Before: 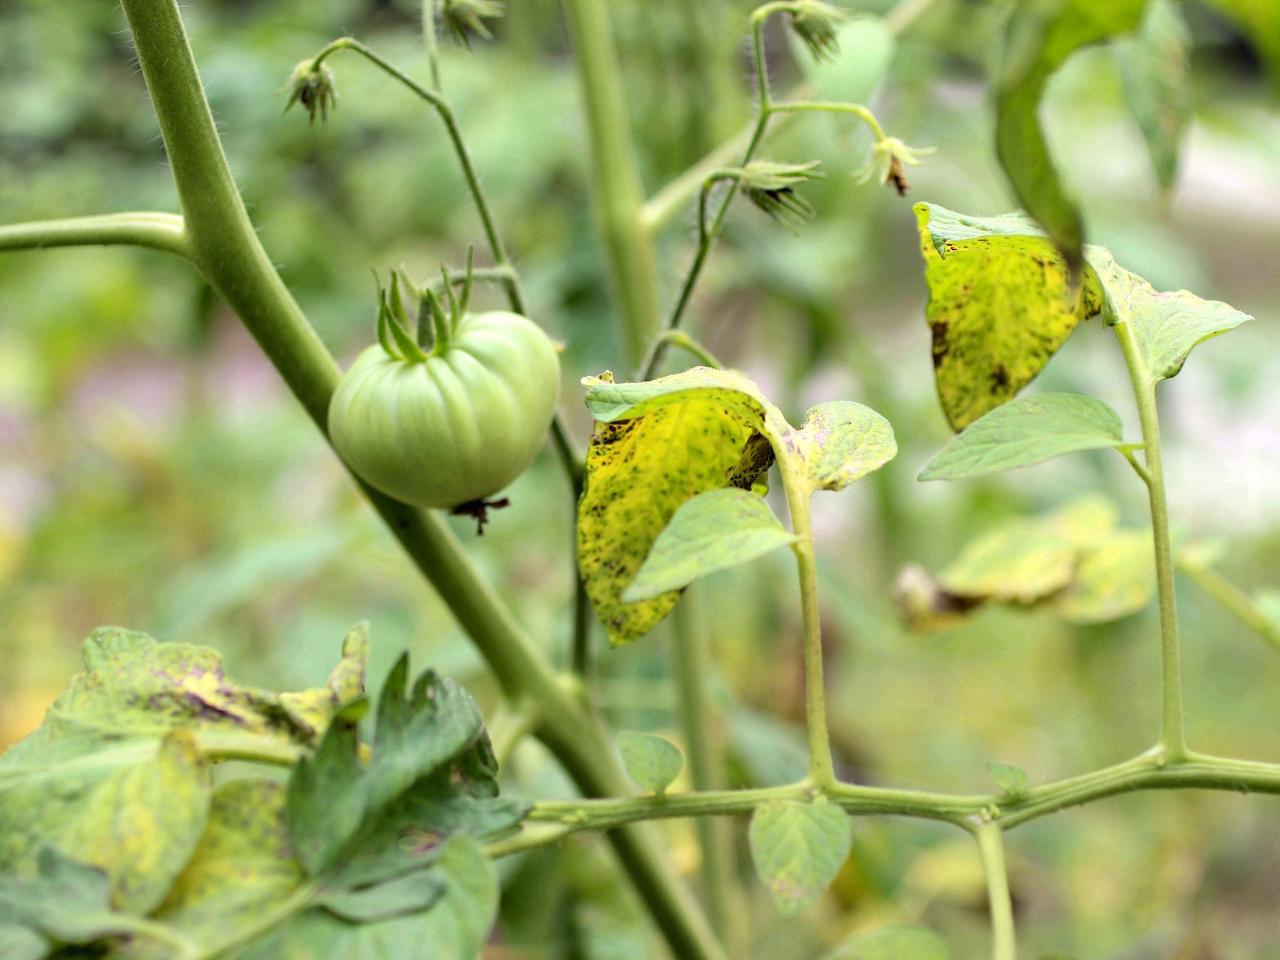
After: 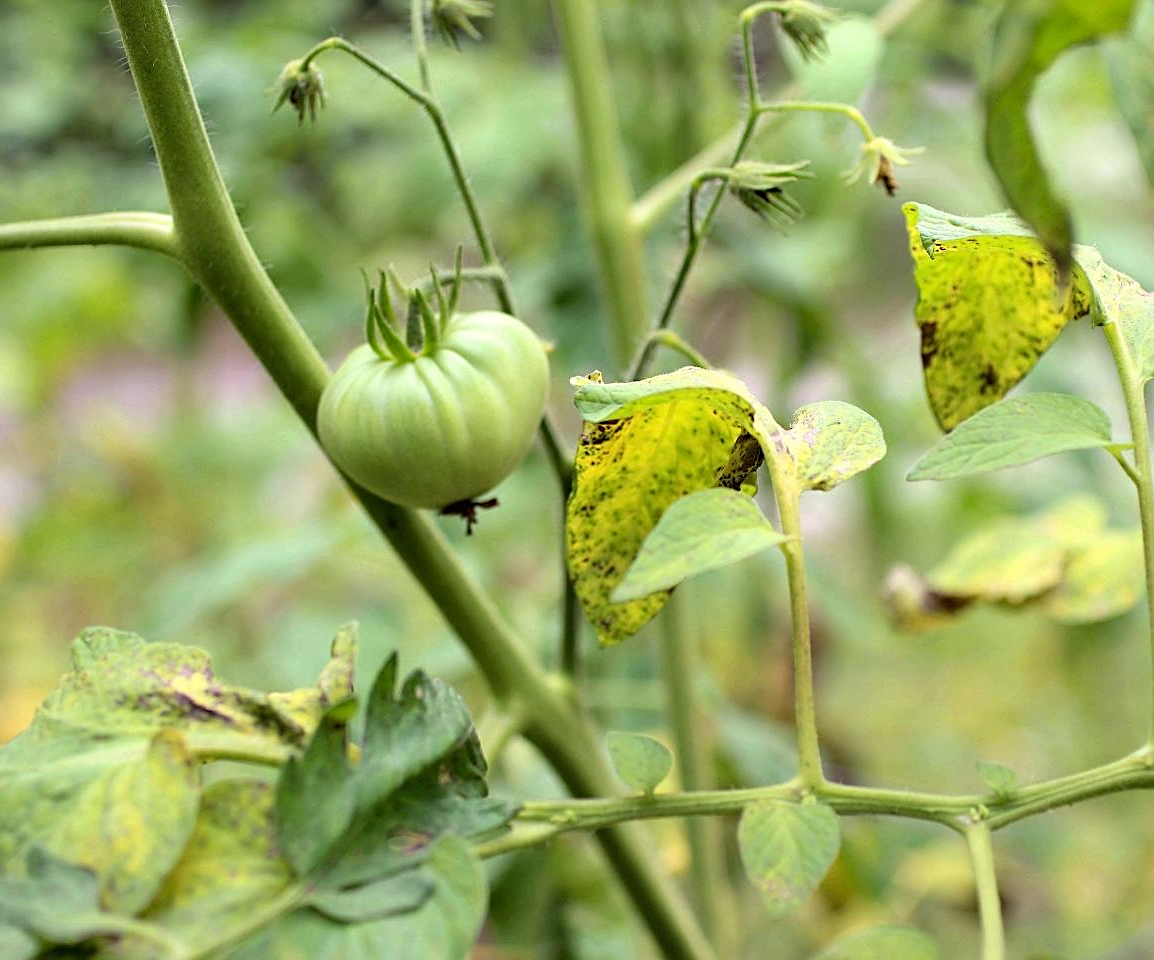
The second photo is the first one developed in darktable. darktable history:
crop and rotate: left 0.894%, right 8.934%
sharpen: on, module defaults
